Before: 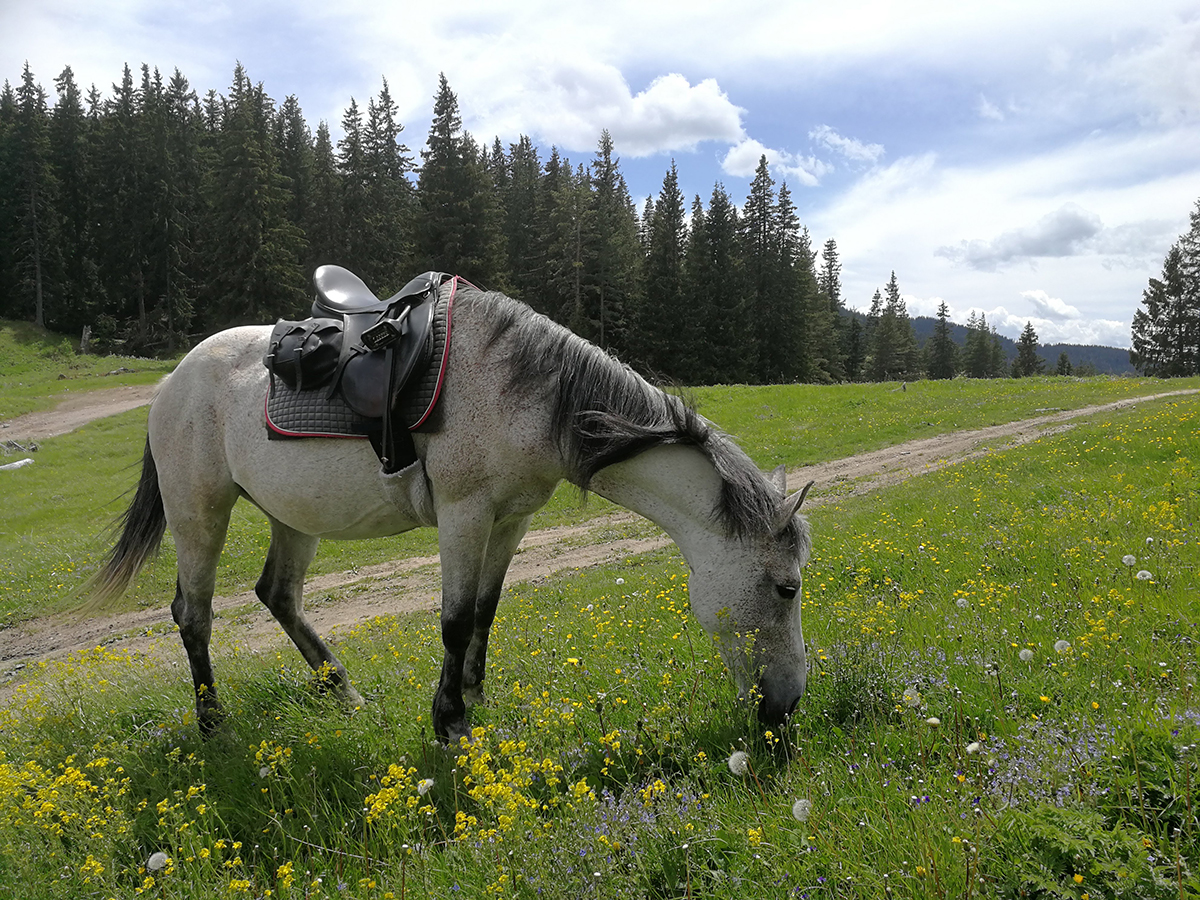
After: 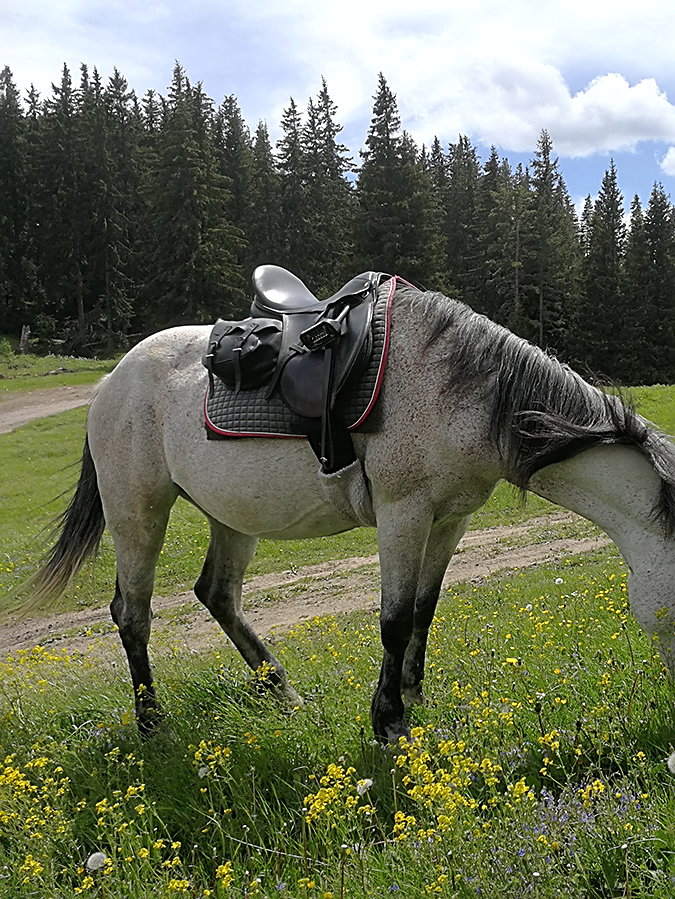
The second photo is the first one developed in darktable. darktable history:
crop: left 5.114%, right 38.589%
sharpen: on, module defaults
color zones: curves: ch0 [(0.25, 0.5) (0.463, 0.627) (0.484, 0.637) (0.75, 0.5)]
contrast brightness saturation: contrast 0.08, saturation 0.02
tone equalizer: -8 EV 0.06 EV, smoothing diameter 25%, edges refinement/feathering 10, preserve details guided filter
